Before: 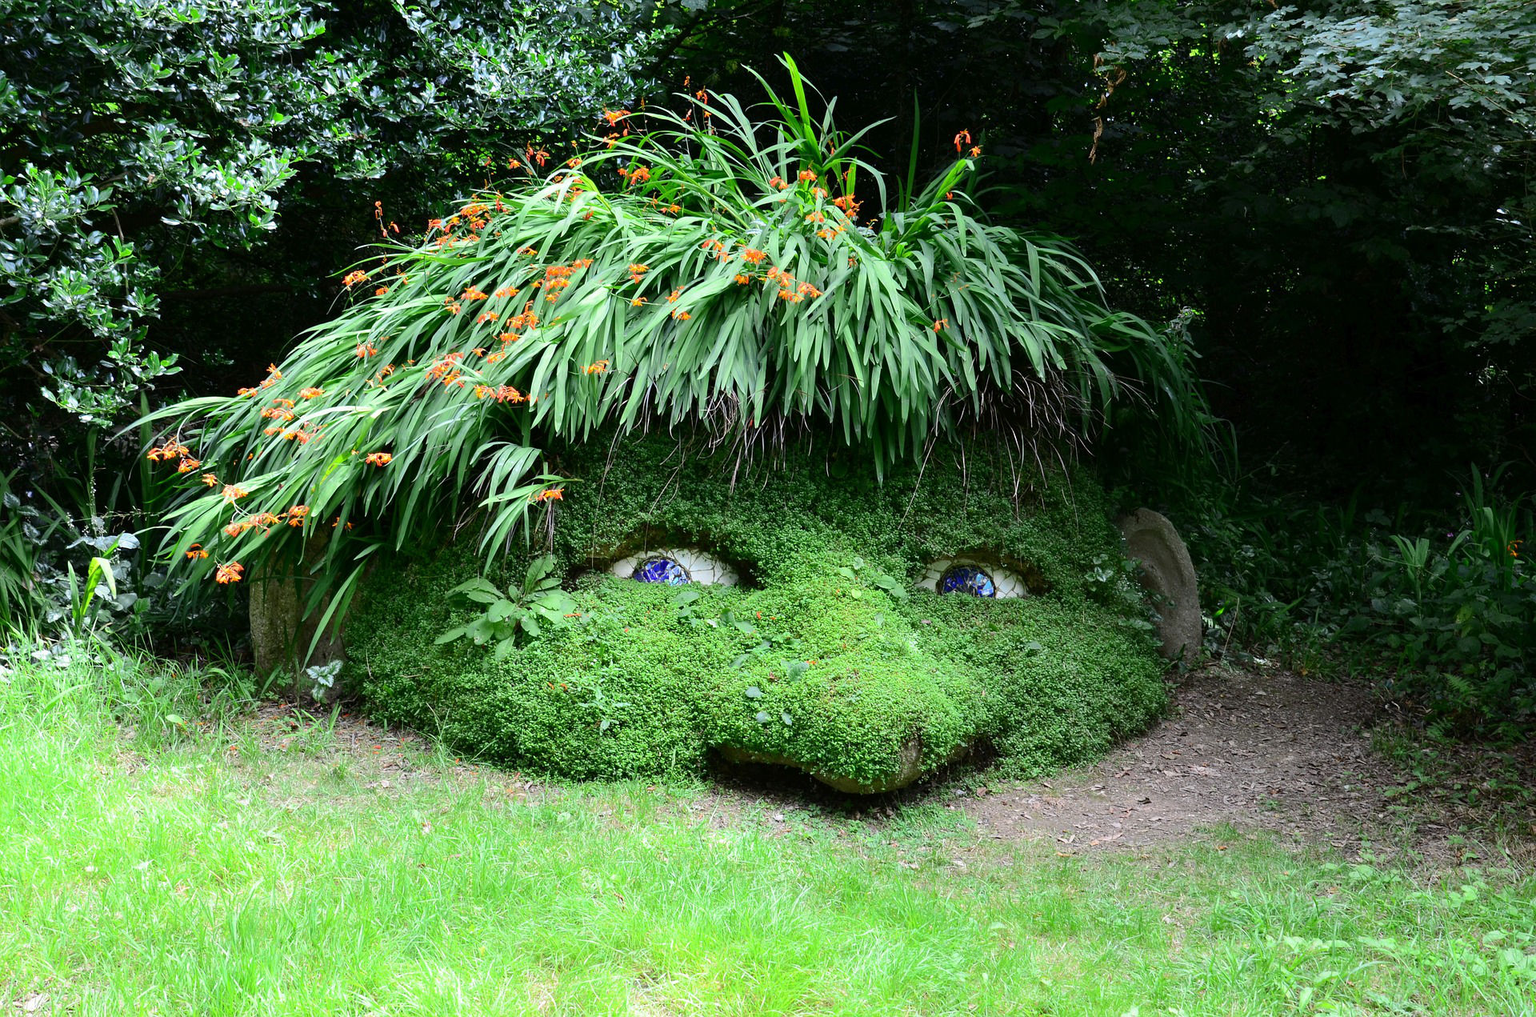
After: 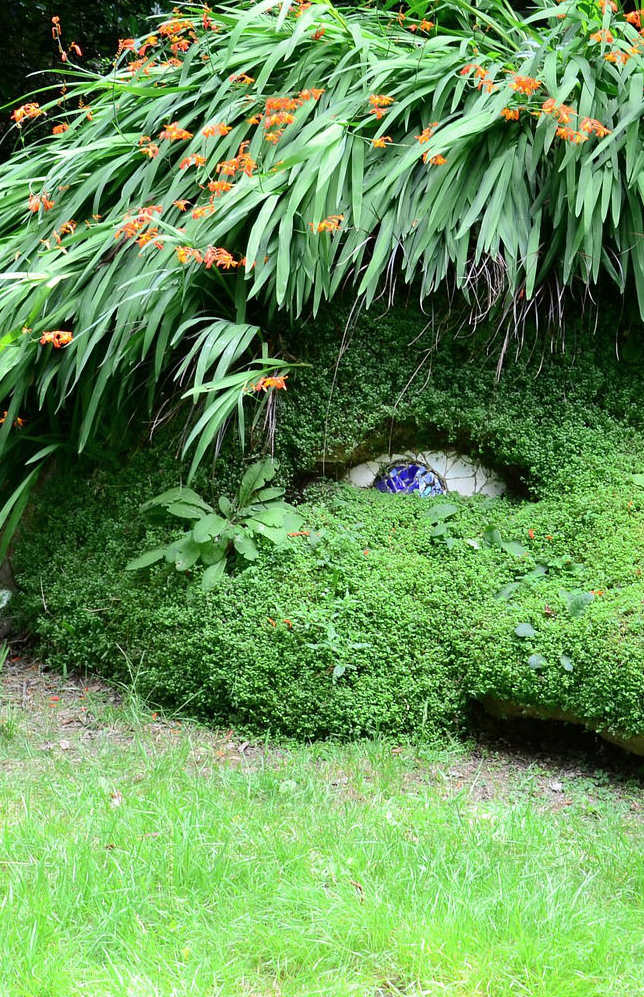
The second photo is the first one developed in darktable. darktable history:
crop and rotate: left 21.77%, top 18.528%, right 44.676%, bottom 2.997%
contrast brightness saturation: saturation -0.05
